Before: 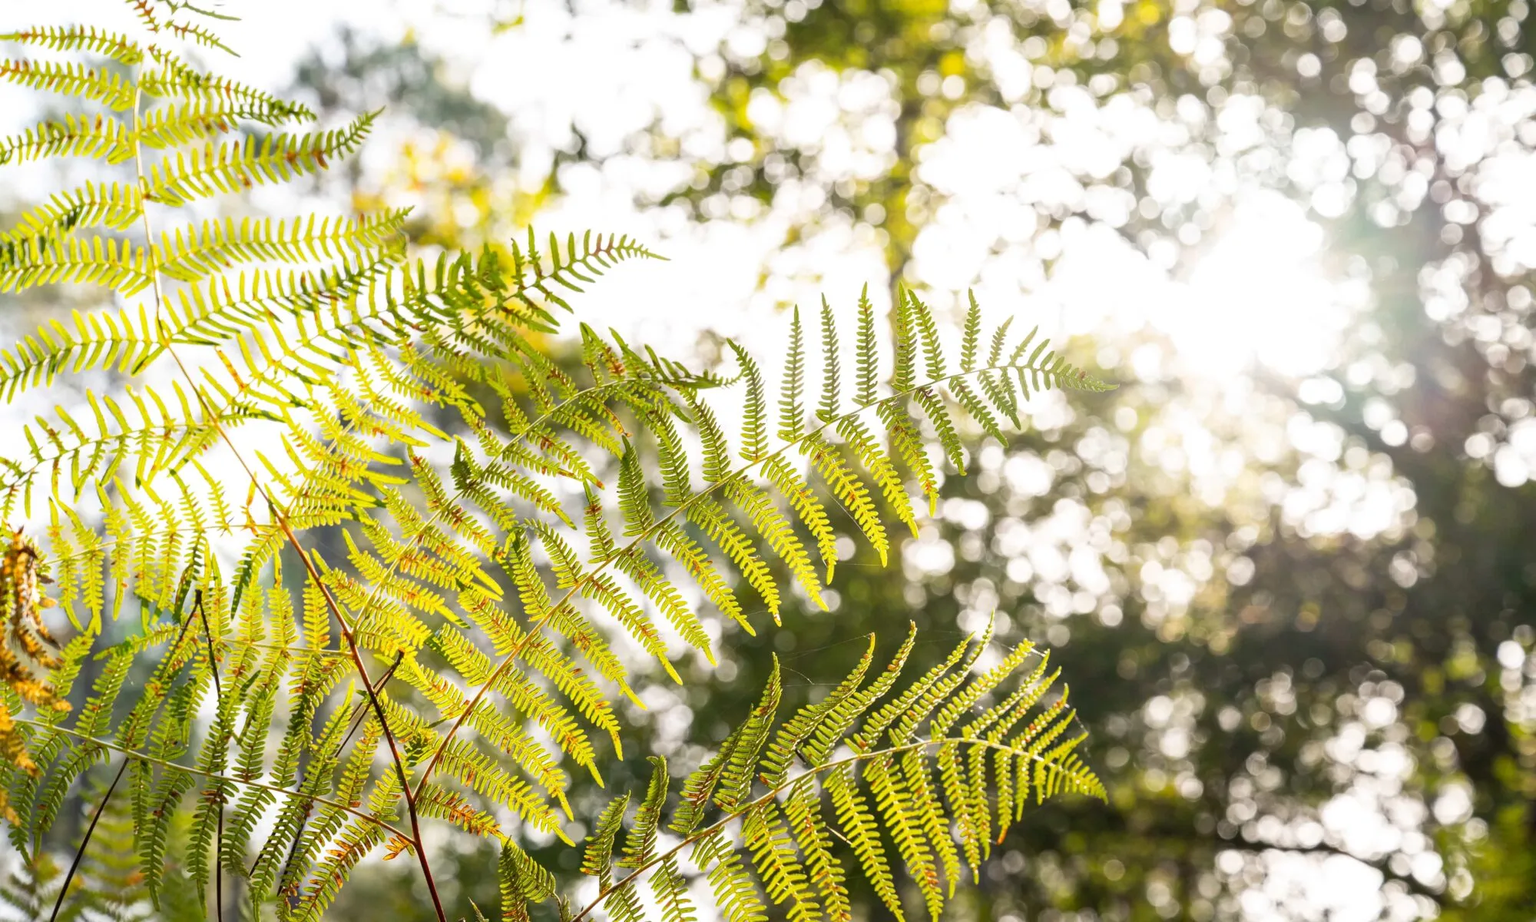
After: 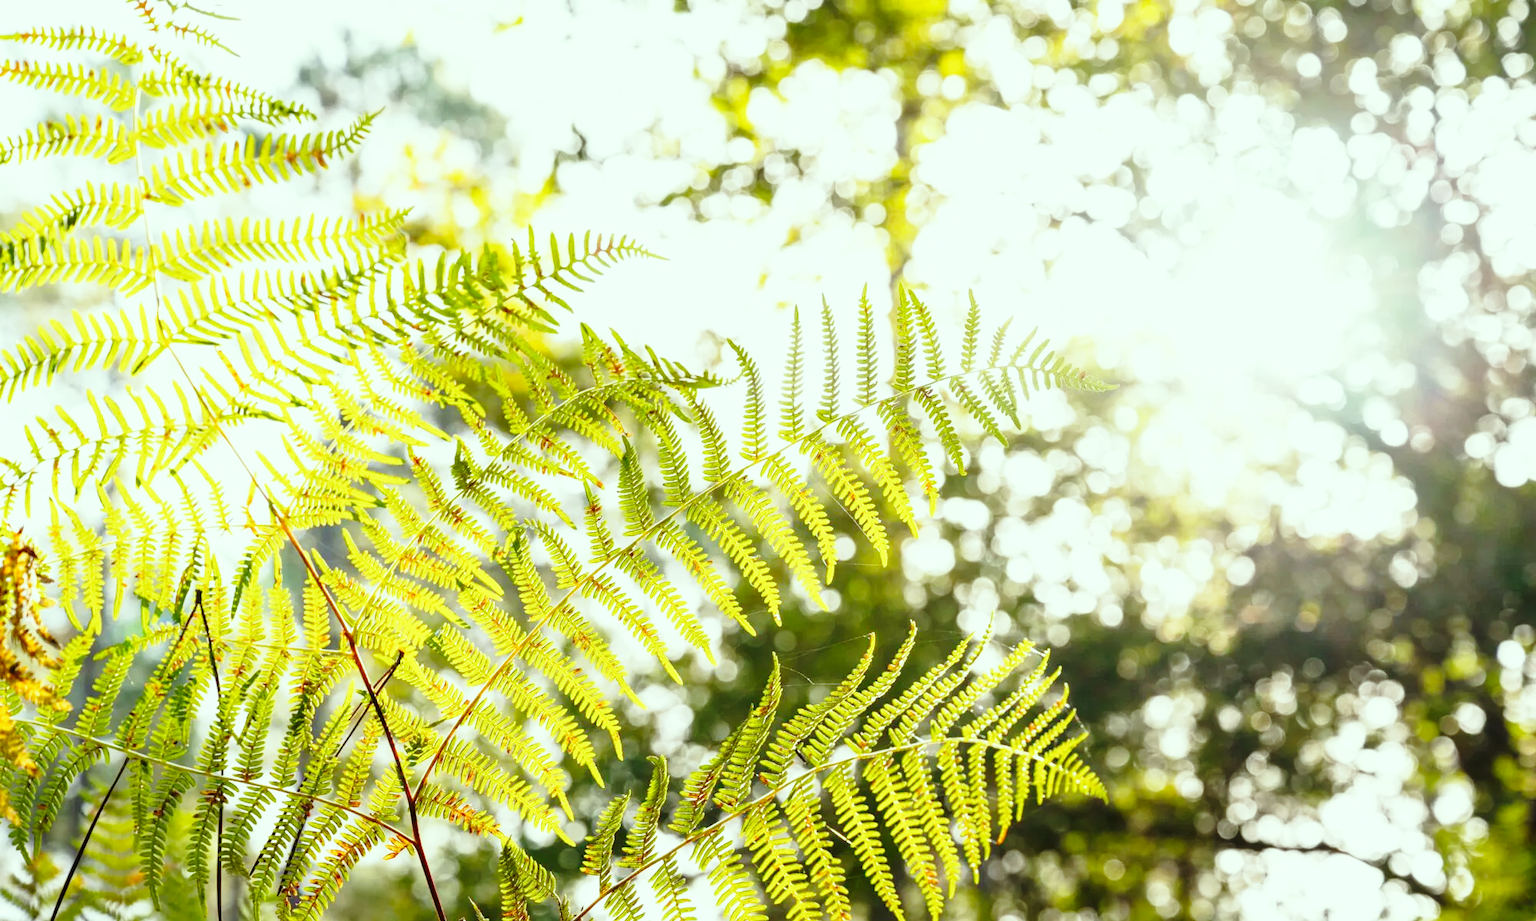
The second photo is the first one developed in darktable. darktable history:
color correction: highlights a* -8, highlights b* 3.1
base curve: curves: ch0 [(0, 0) (0.028, 0.03) (0.121, 0.232) (0.46, 0.748) (0.859, 0.968) (1, 1)], preserve colors none
